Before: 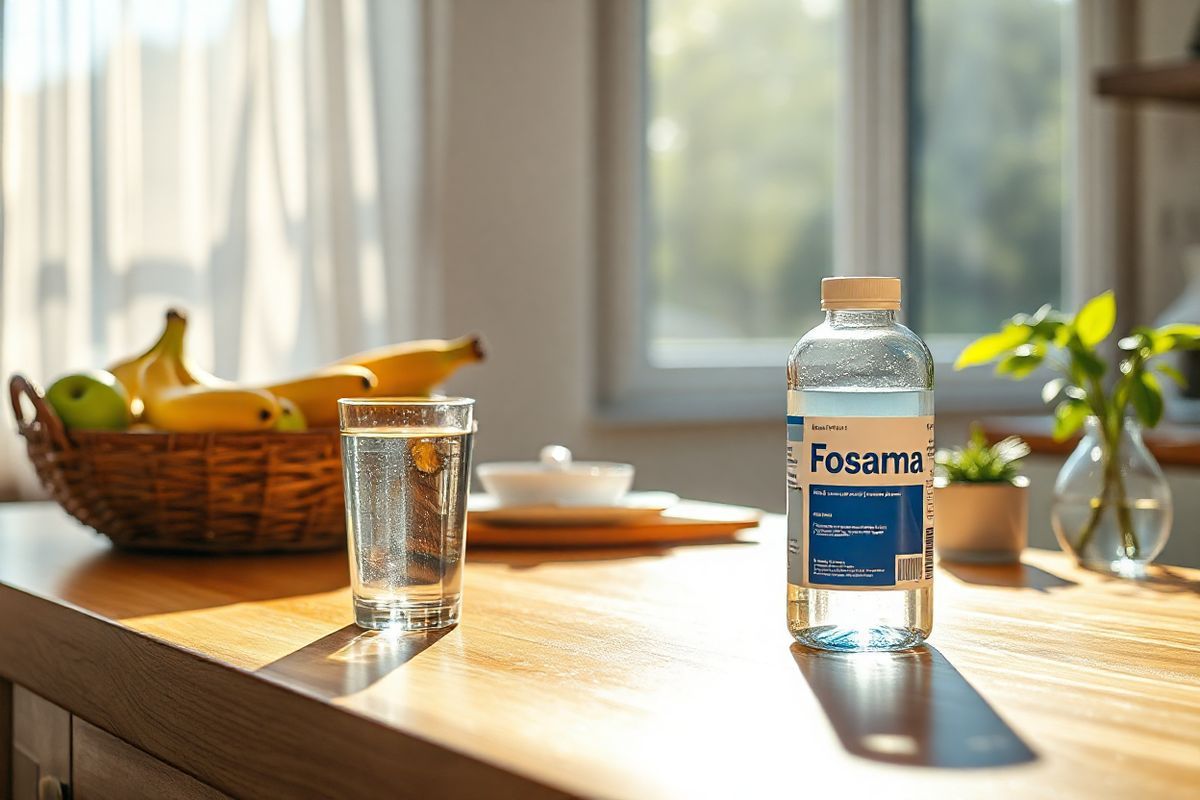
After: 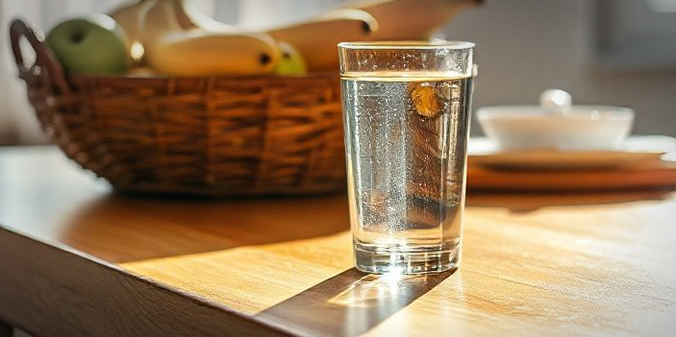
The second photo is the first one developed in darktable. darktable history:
crop: top 44.624%, right 43.645%, bottom 13.172%
vignetting: center (-0.034, 0.143), automatic ratio true, unbound false
